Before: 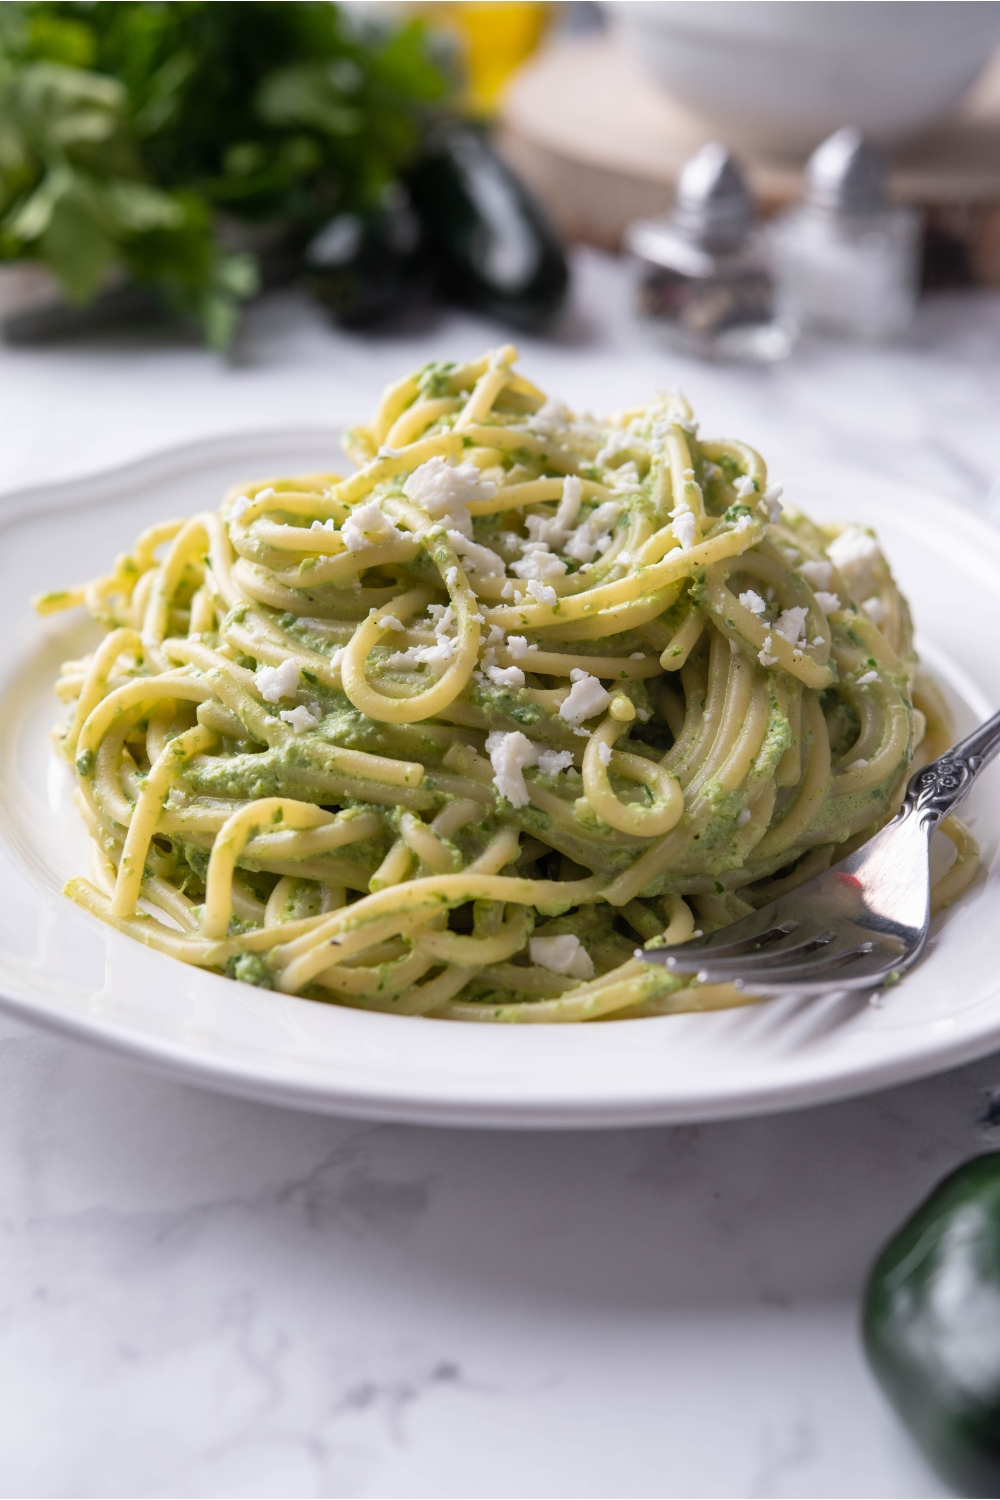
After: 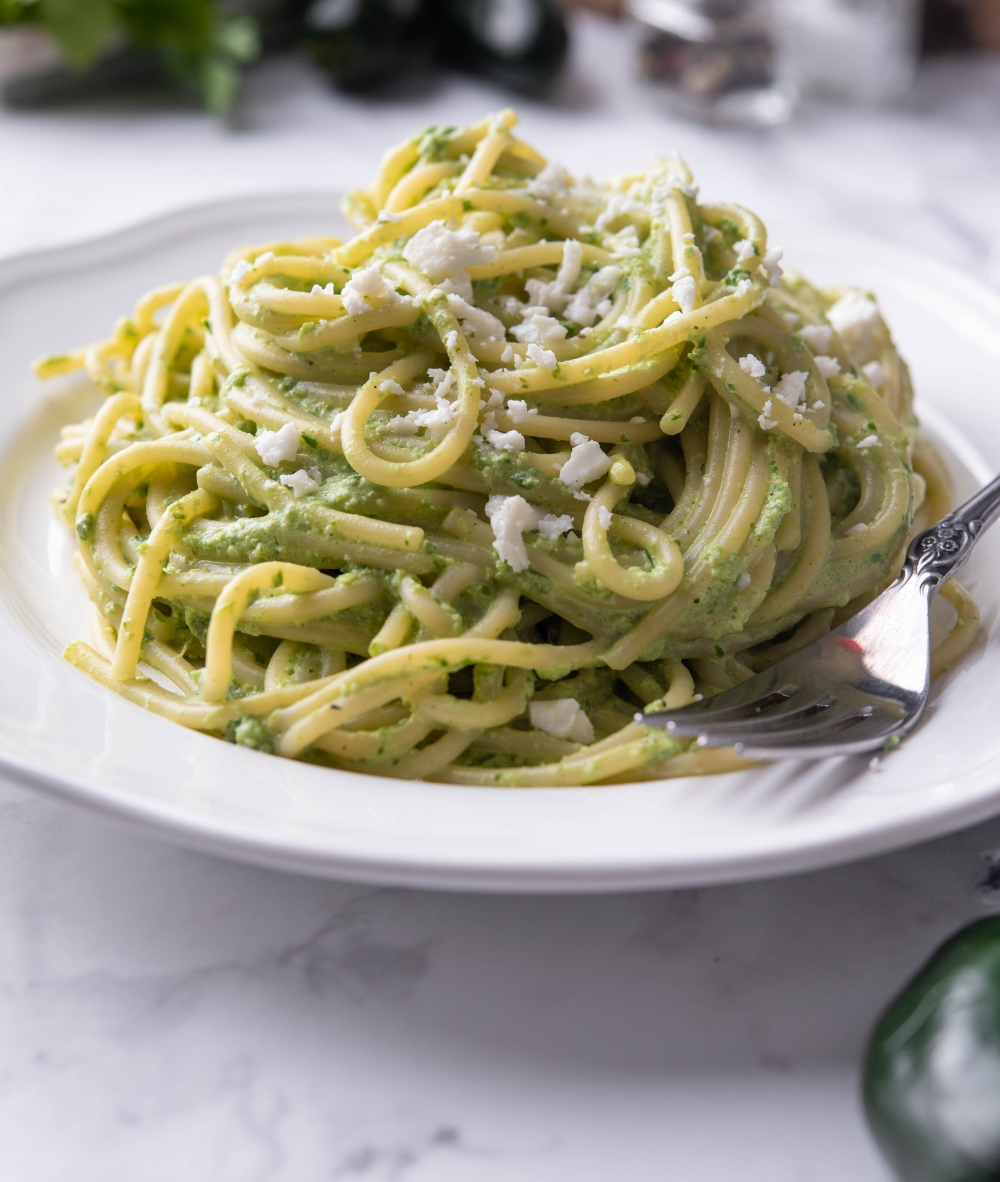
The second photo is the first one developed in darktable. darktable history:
crop and rotate: top 15.75%, bottom 5.398%
